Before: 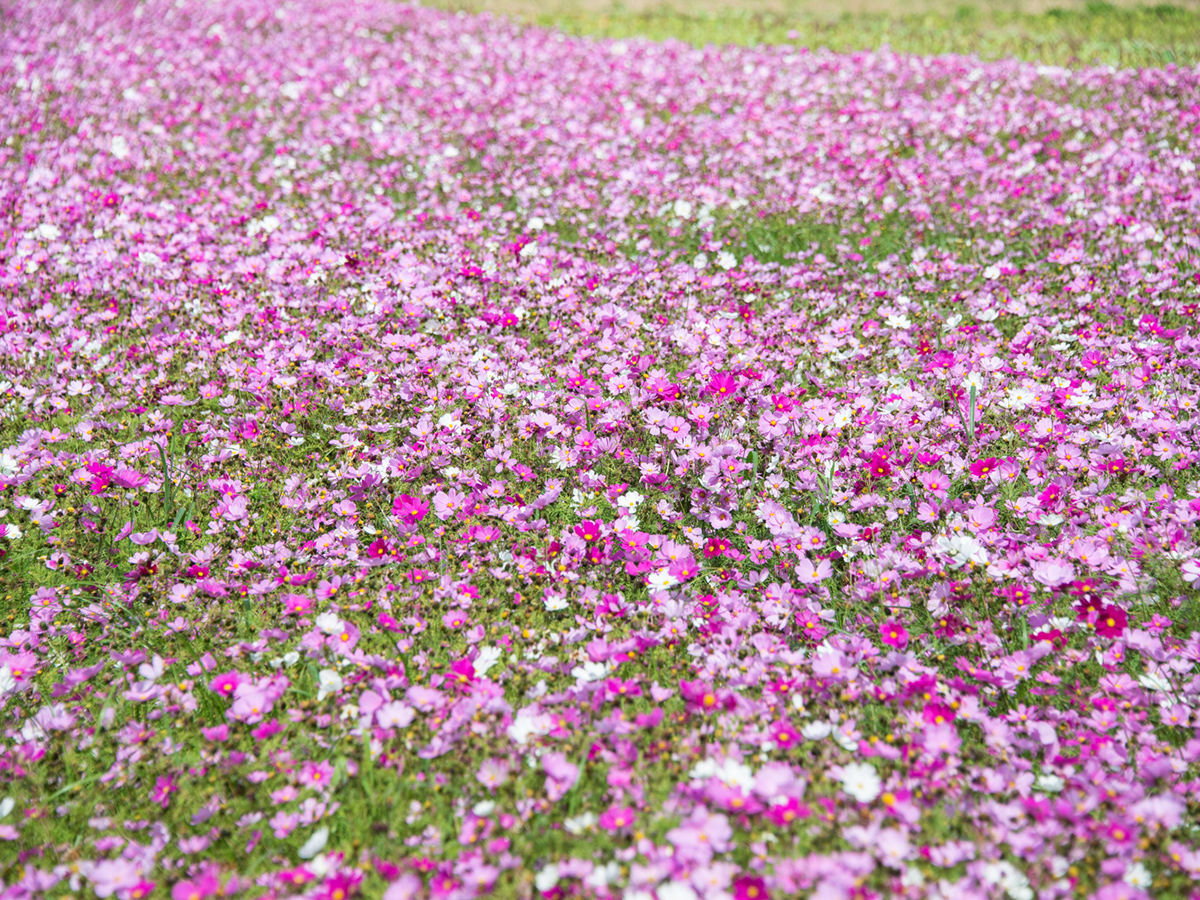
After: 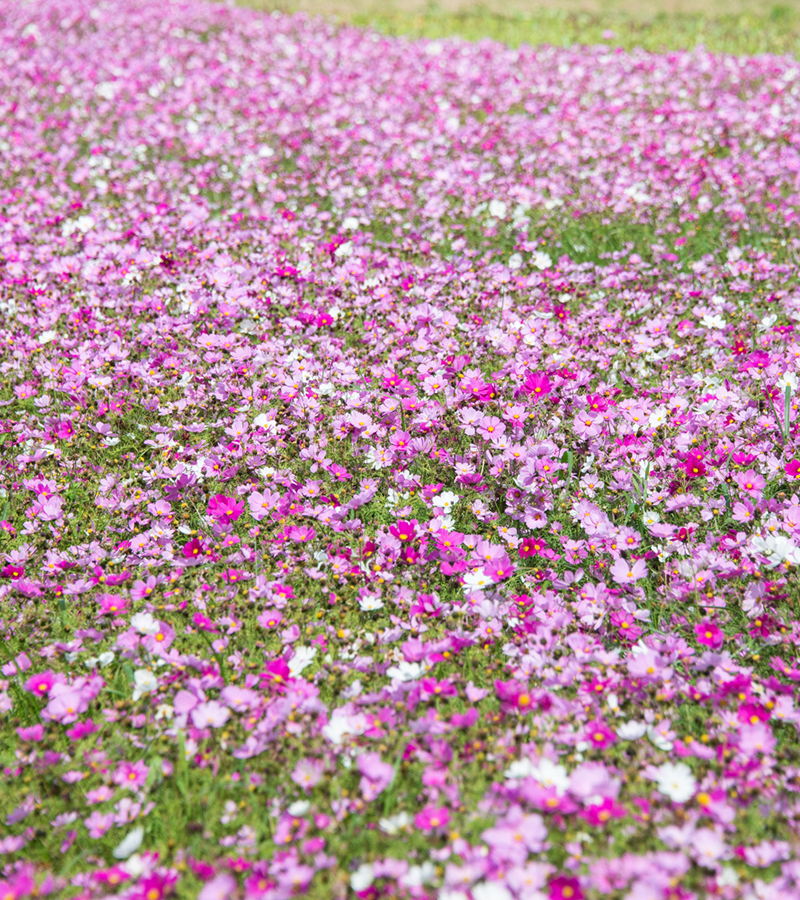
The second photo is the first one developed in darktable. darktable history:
crop: left 15.419%, right 17.838%
